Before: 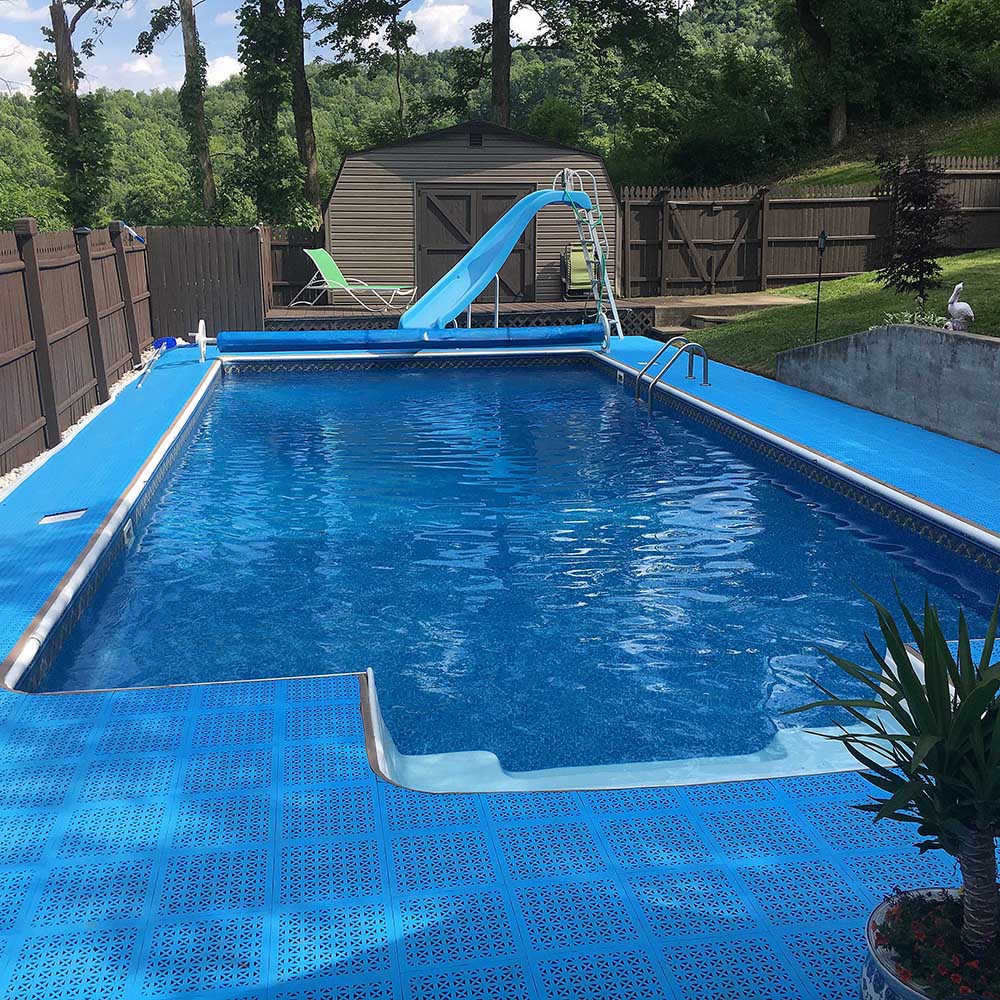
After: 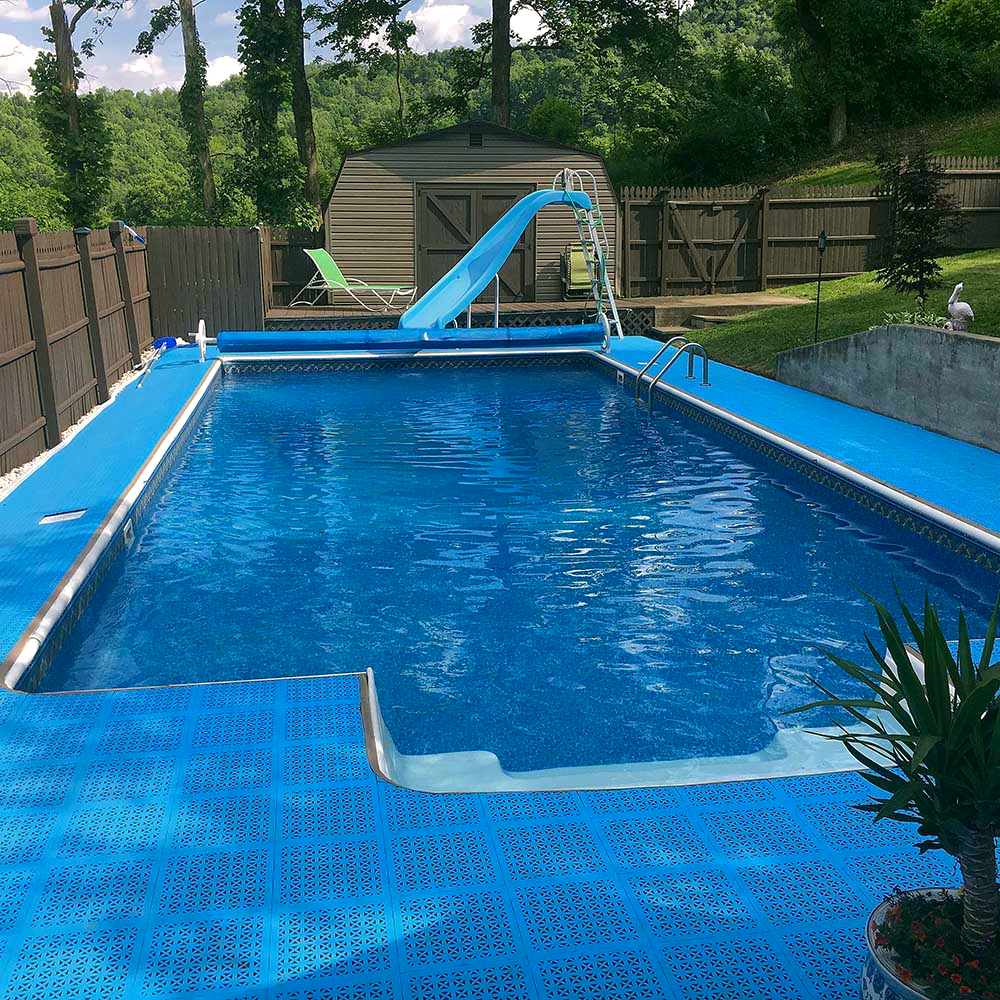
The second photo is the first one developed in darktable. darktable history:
contrast brightness saturation: saturation 0.13
color correction: highlights a* 4.02, highlights b* 4.98, shadows a* -7.55, shadows b* 4.98
exposure: exposure 0.2 EV, compensate highlight preservation false
rgb curve: curves: ch0 [(0, 0) (0.175, 0.154) (0.785, 0.663) (1, 1)]
